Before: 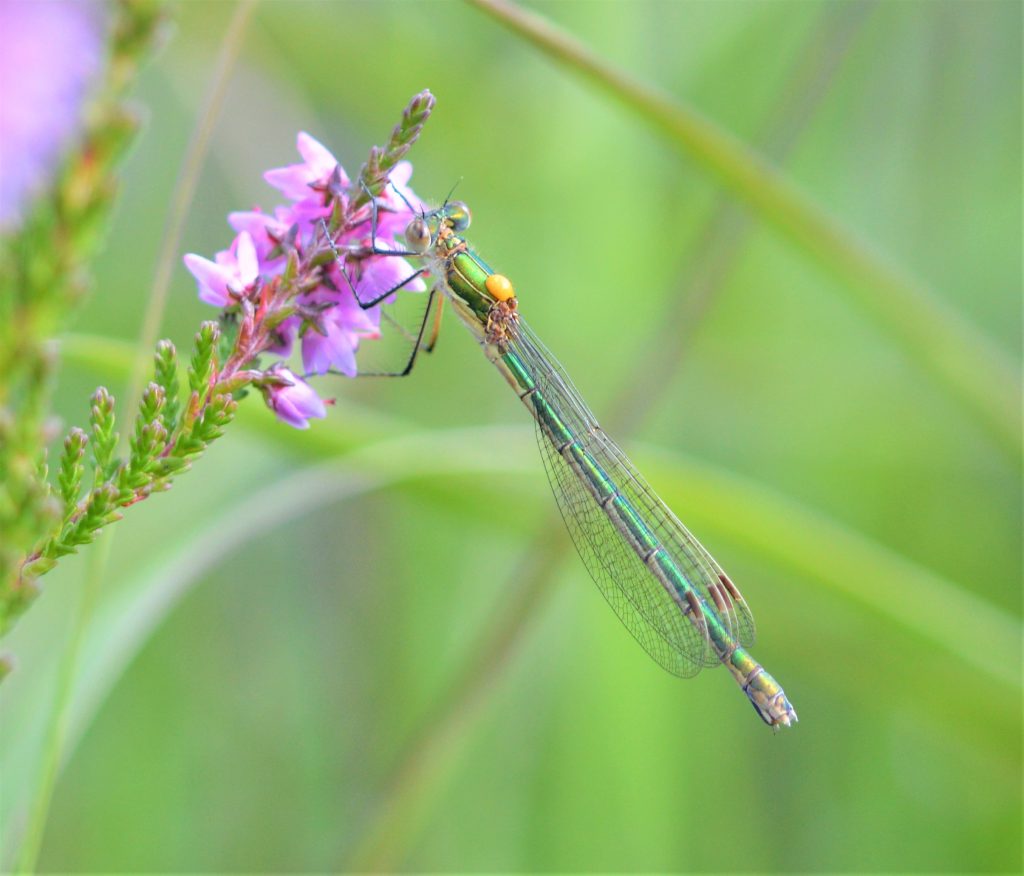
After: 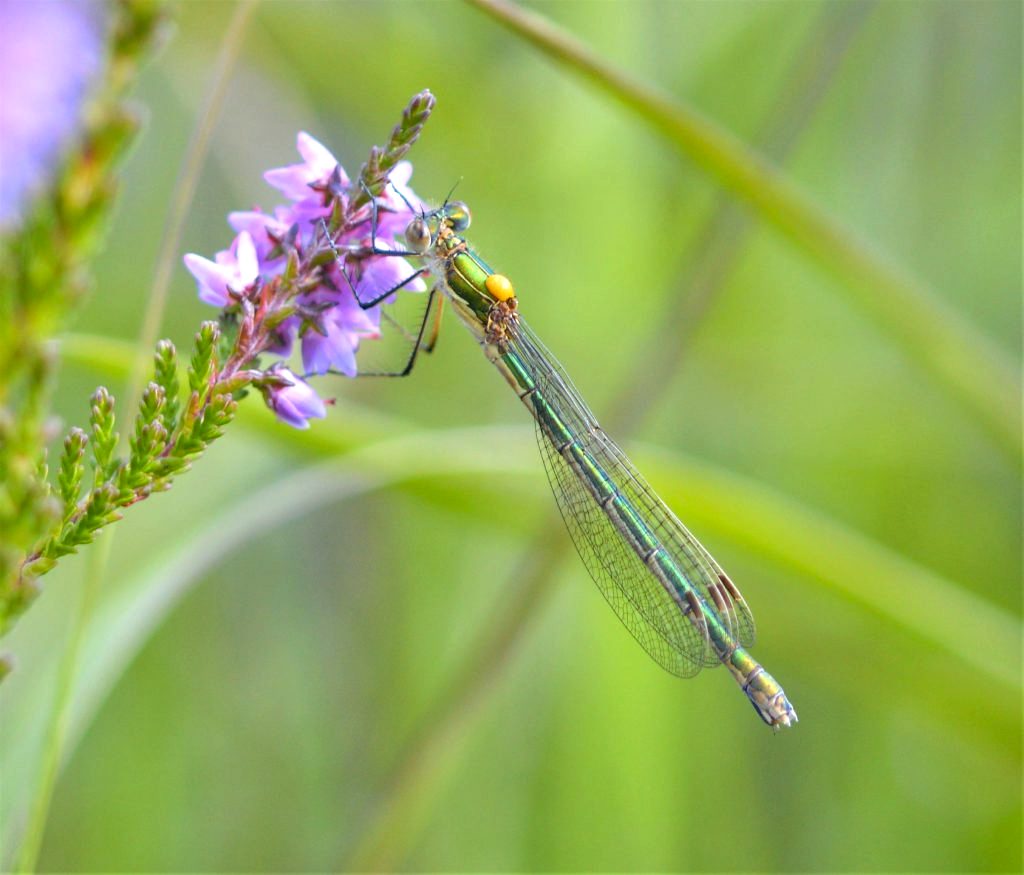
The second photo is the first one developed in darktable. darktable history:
exposure: exposure 0.2 EV, compensate highlight preservation false
crop: bottom 0.071%
shadows and highlights: soften with gaussian
color contrast: green-magenta contrast 0.8, blue-yellow contrast 1.1, unbound 0
